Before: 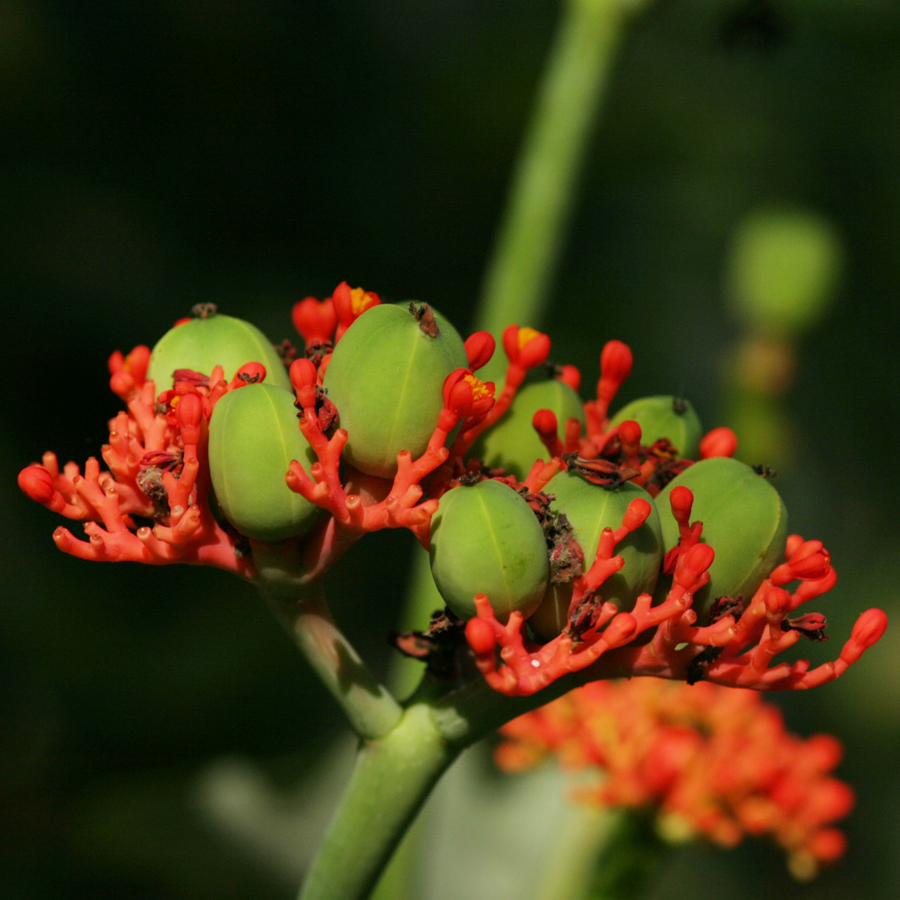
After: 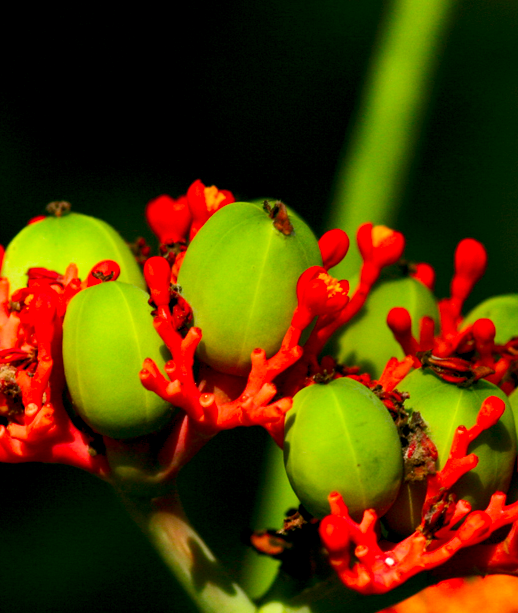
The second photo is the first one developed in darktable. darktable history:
crop: left 16.256%, top 11.419%, right 26.146%, bottom 20.412%
contrast brightness saturation: contrast 0.174, saturation 0.301
color balance rgb: global offset › luminance -0.487%, perceptual saturation grading › global saturation 0.268%, perceptual brilliance grading › global brilliance 12.175%, global vibrance 20%
